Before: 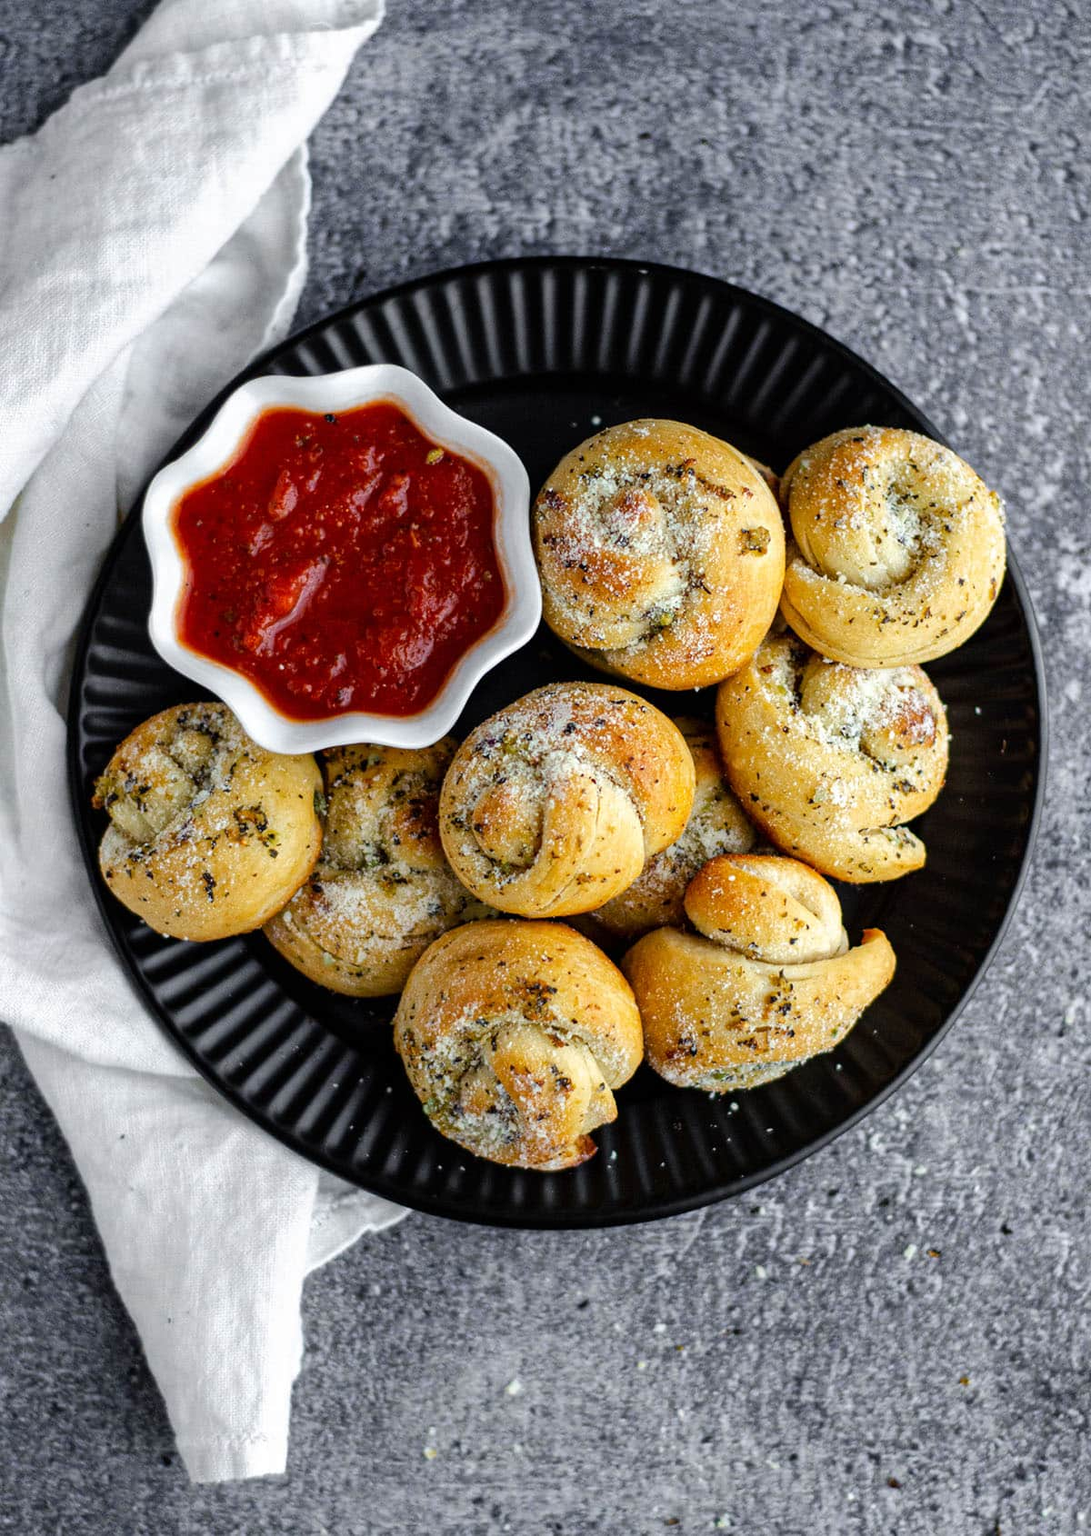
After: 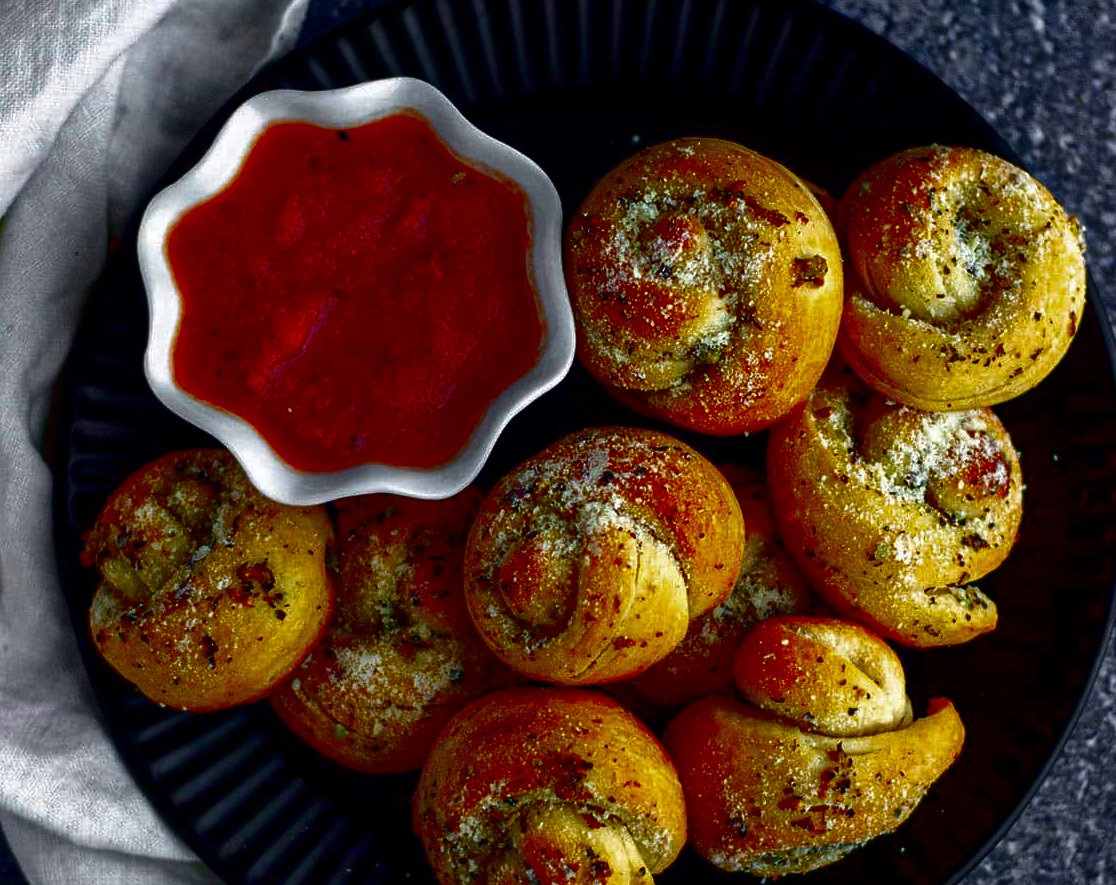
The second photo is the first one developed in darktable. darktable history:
contrast brightness saturation: brightness -1, saturation 1
crop: left 1.744%, top 19.225%, right 5.069%, bottom 28.357%
